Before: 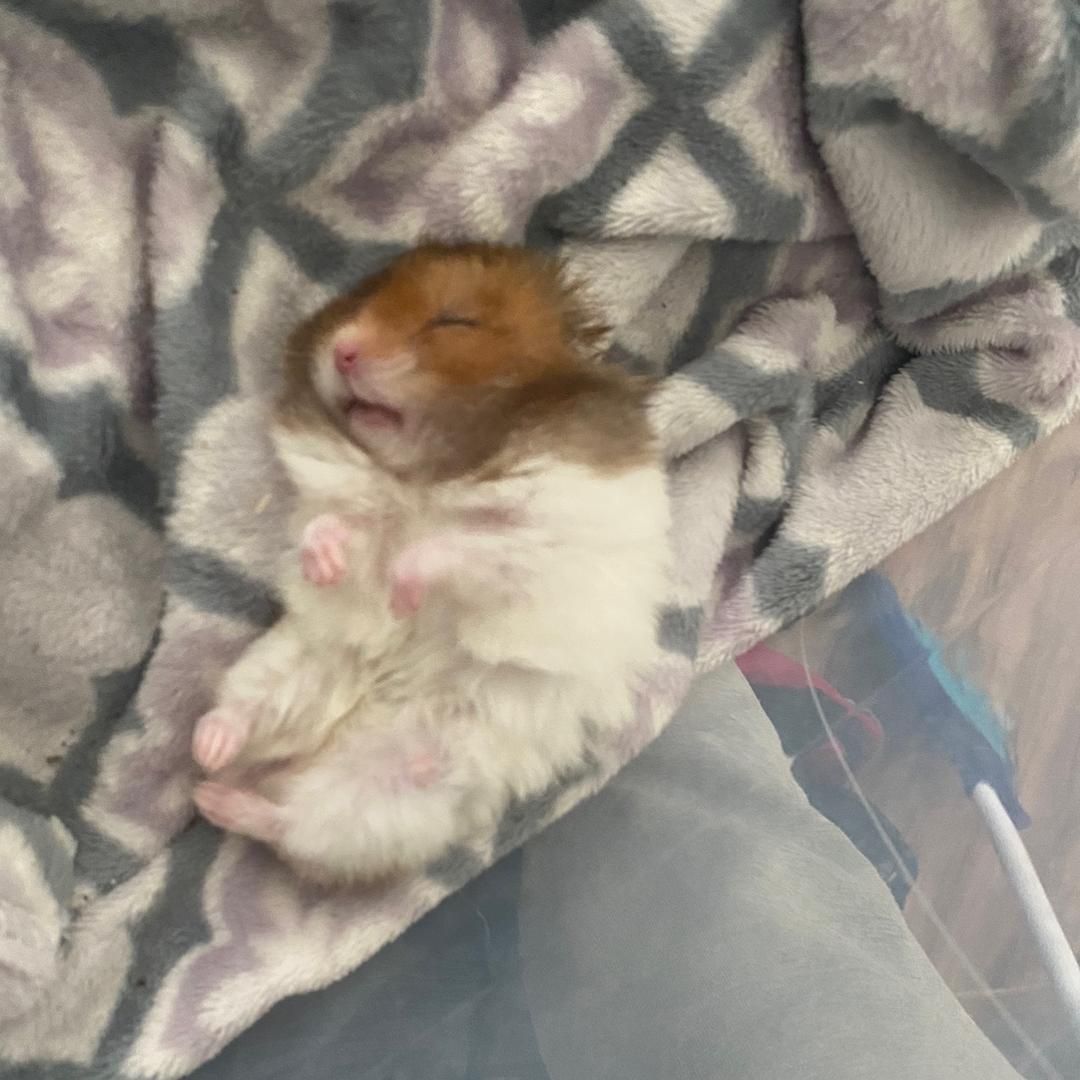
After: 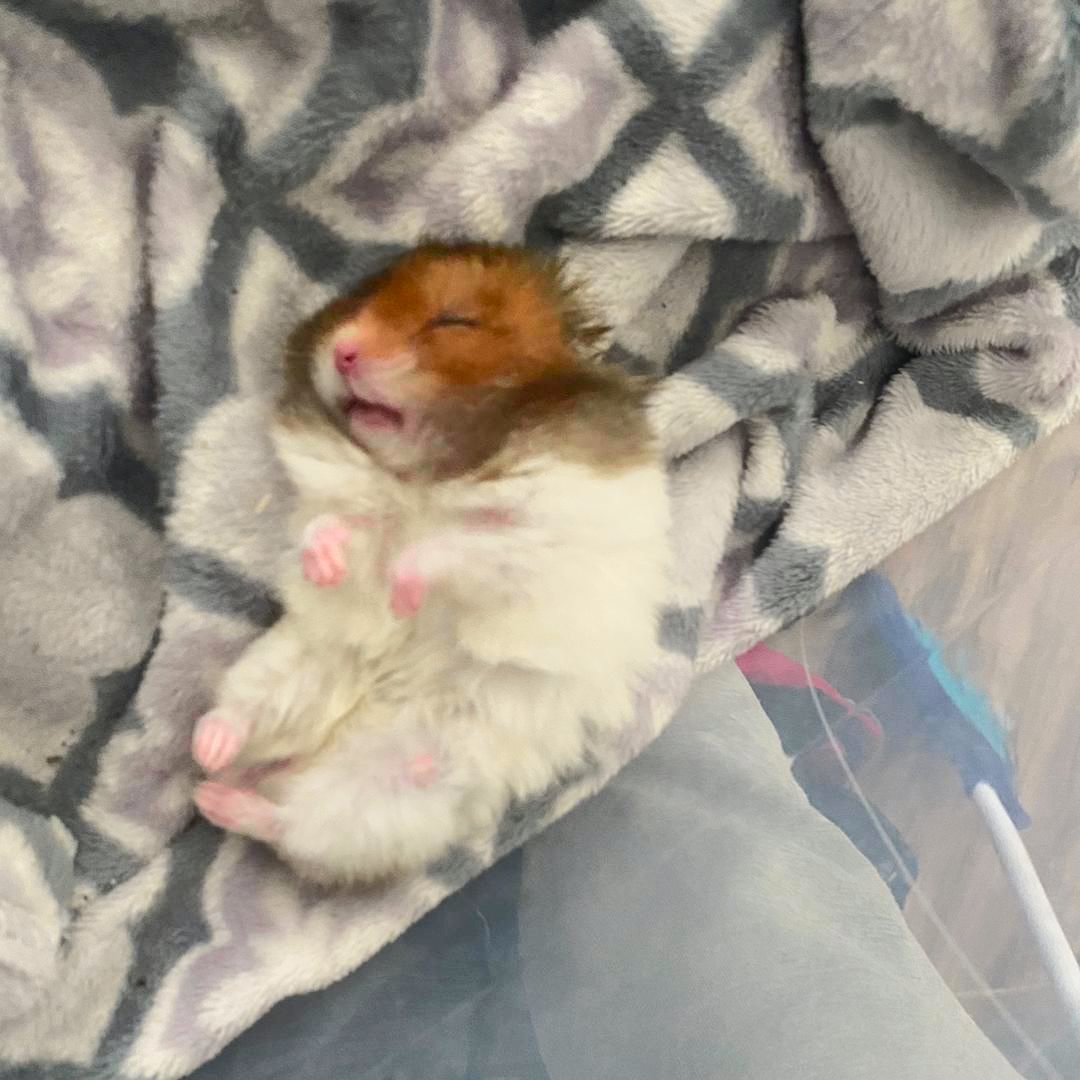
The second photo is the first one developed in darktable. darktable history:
tone curve: curves: ch0 [(0, 0) (0.126, 0.086) (0.338, 0.327) (0.494, 0.55) (0.703, 0.762) (1, 1)]; ch1 [(0, 0) (0.346, 0.324) (0.45, 0.431) (0.5, 0.5) (0.522, 0.517) (0.55, 0.578) (1, 1)]; ch2 [(0, 0) (0.44, 0.424) (0.501, 0.499) (0.554, 0.563) (0.622, 0.667) (0.707, 0.746) (1, 1)], color space Lab, independent channels, preserve colors none
